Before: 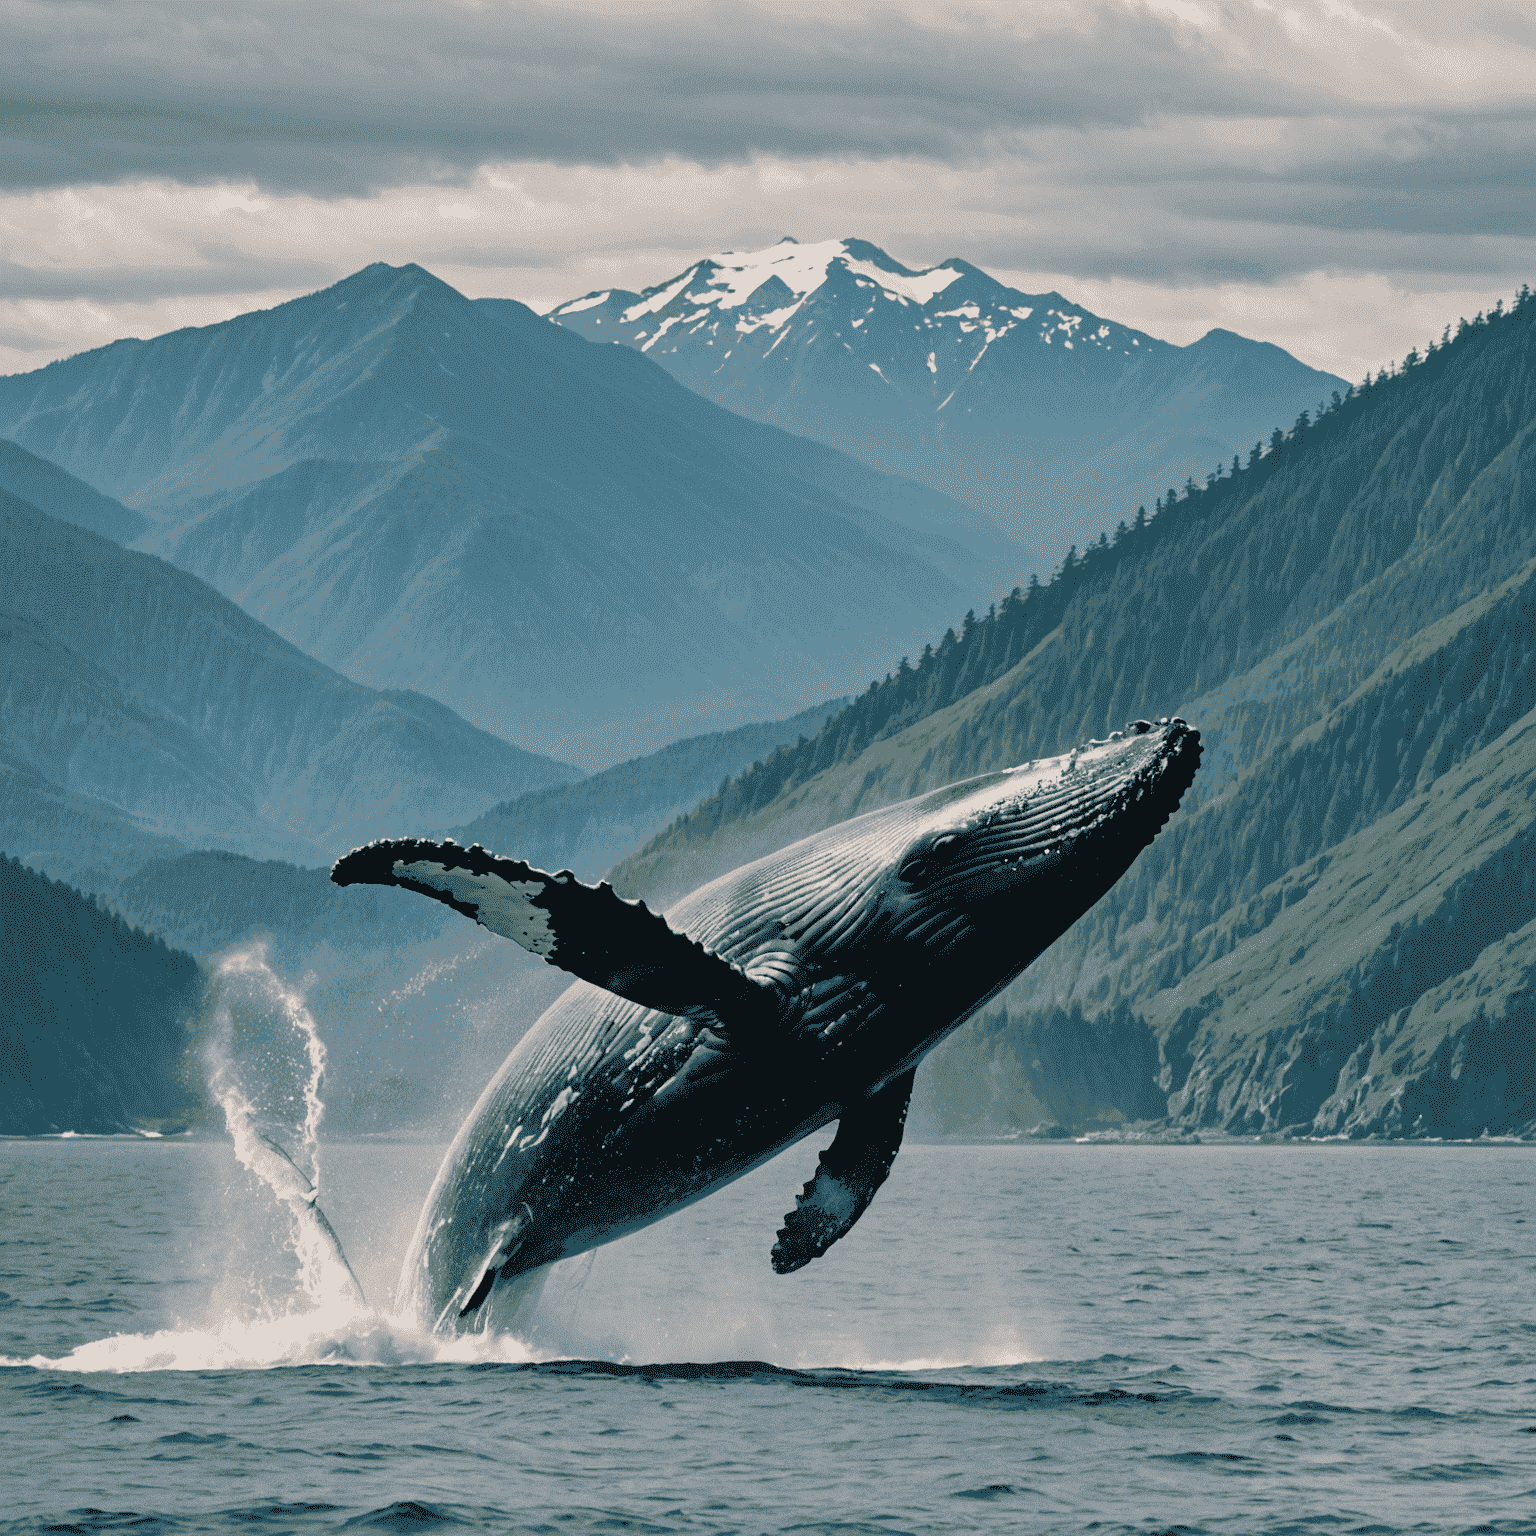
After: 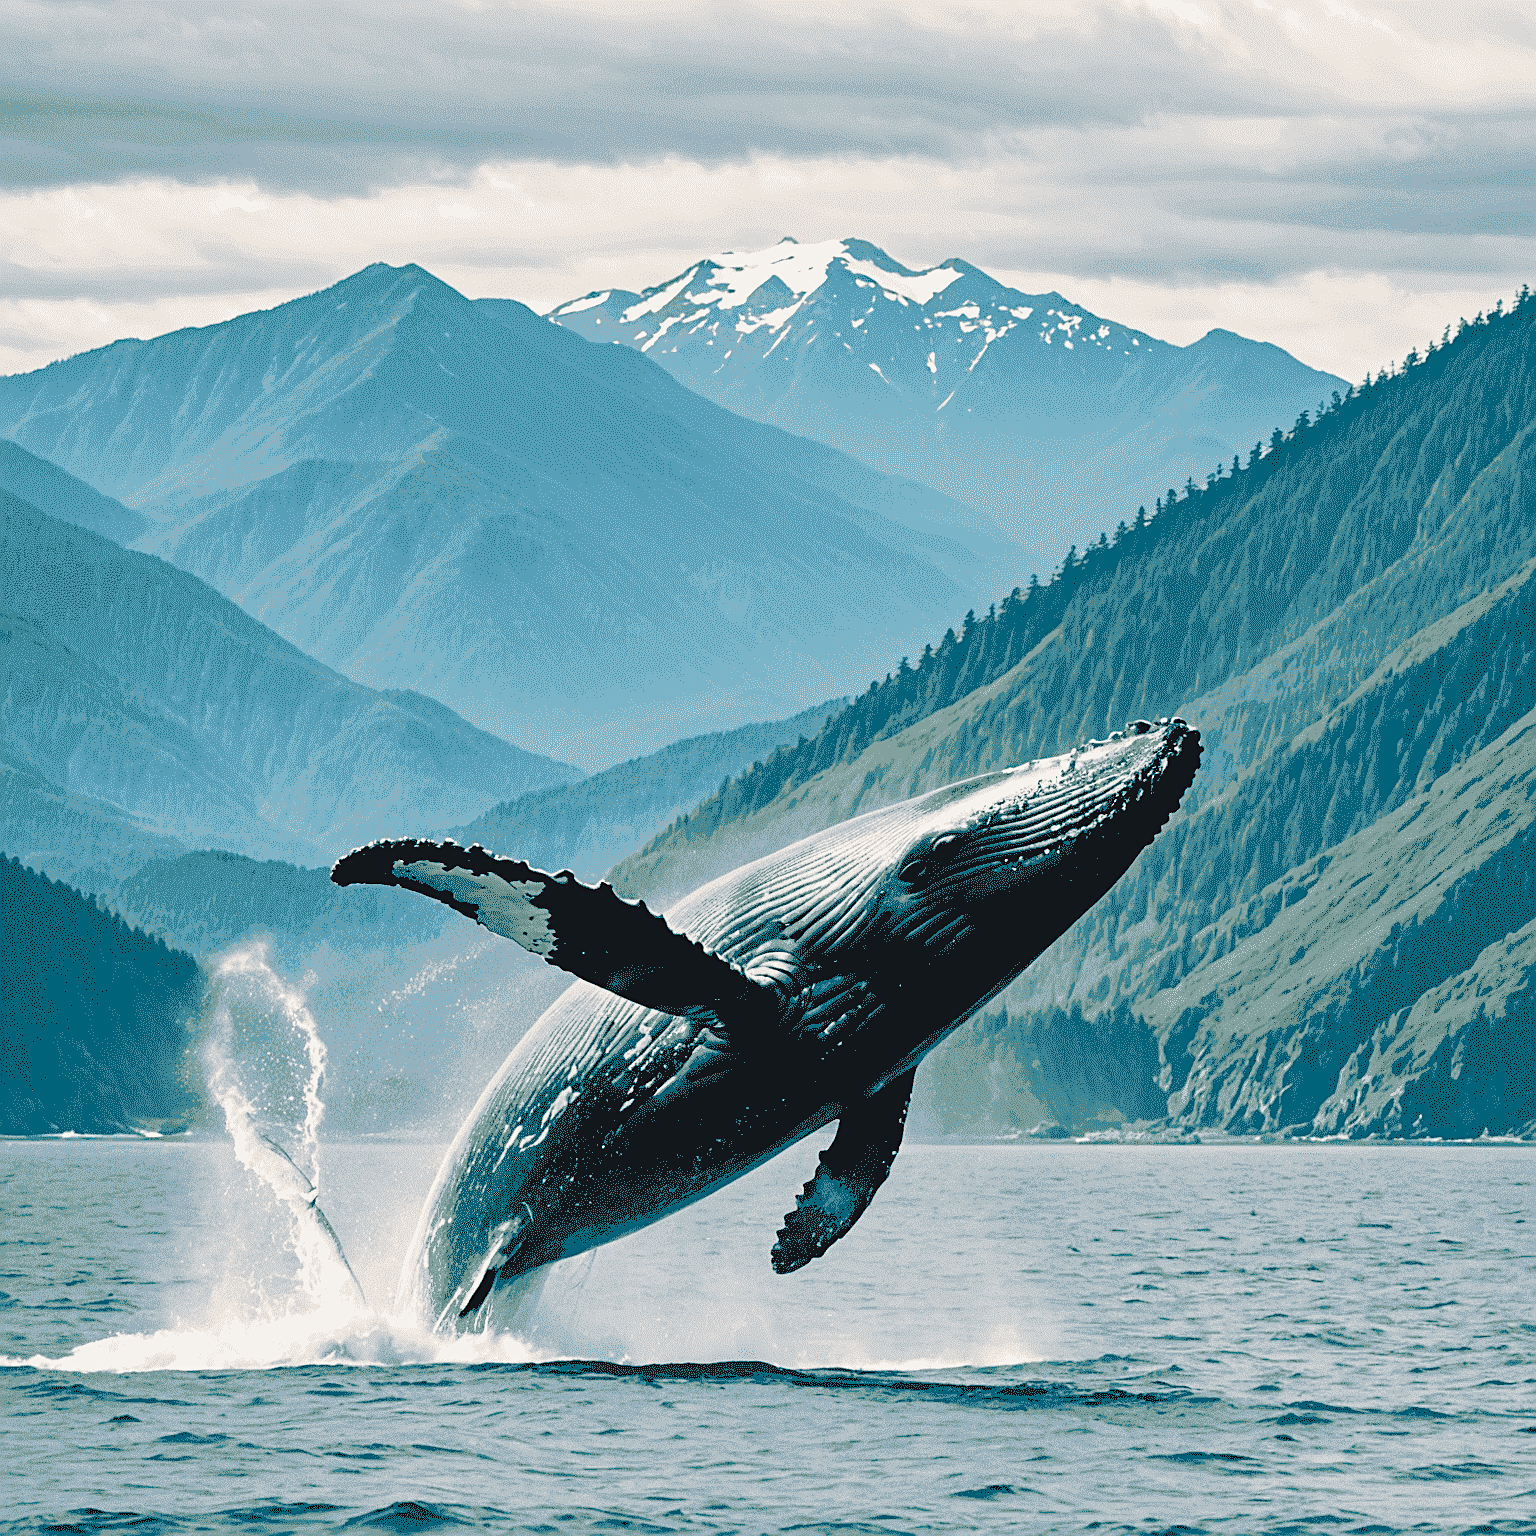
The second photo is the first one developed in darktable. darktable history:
tone curve: curves: ch0 [(0, 0) (0.003, 0.051) (0.011, 0.054) (0.025, 0.056) (0.044, 0.07) (0.069, 0.092) (0.1, 0.119) (0.136, 0.149) (0.177, 0.189) (0.224, 0.231) (0.277, 0.278) (0.335, 0.329) (0.399, 0.386) (0.468, 0.454) (0.543, 0.524) (0.623, 0.603) (0.709, 0.687) (0.801, 0.776) (0.898, 0.878) (1, 1)], preserve colors none
sharpen: on, module defaults
contrast brightness saturation: saturation 0.18
base curve: curves: ch0 [(0, 0) (0.028, 0.03) (0.121, 0.232) (0.46, 0.748) (0.859, 0.968) (1, 1)], preserve colors none
